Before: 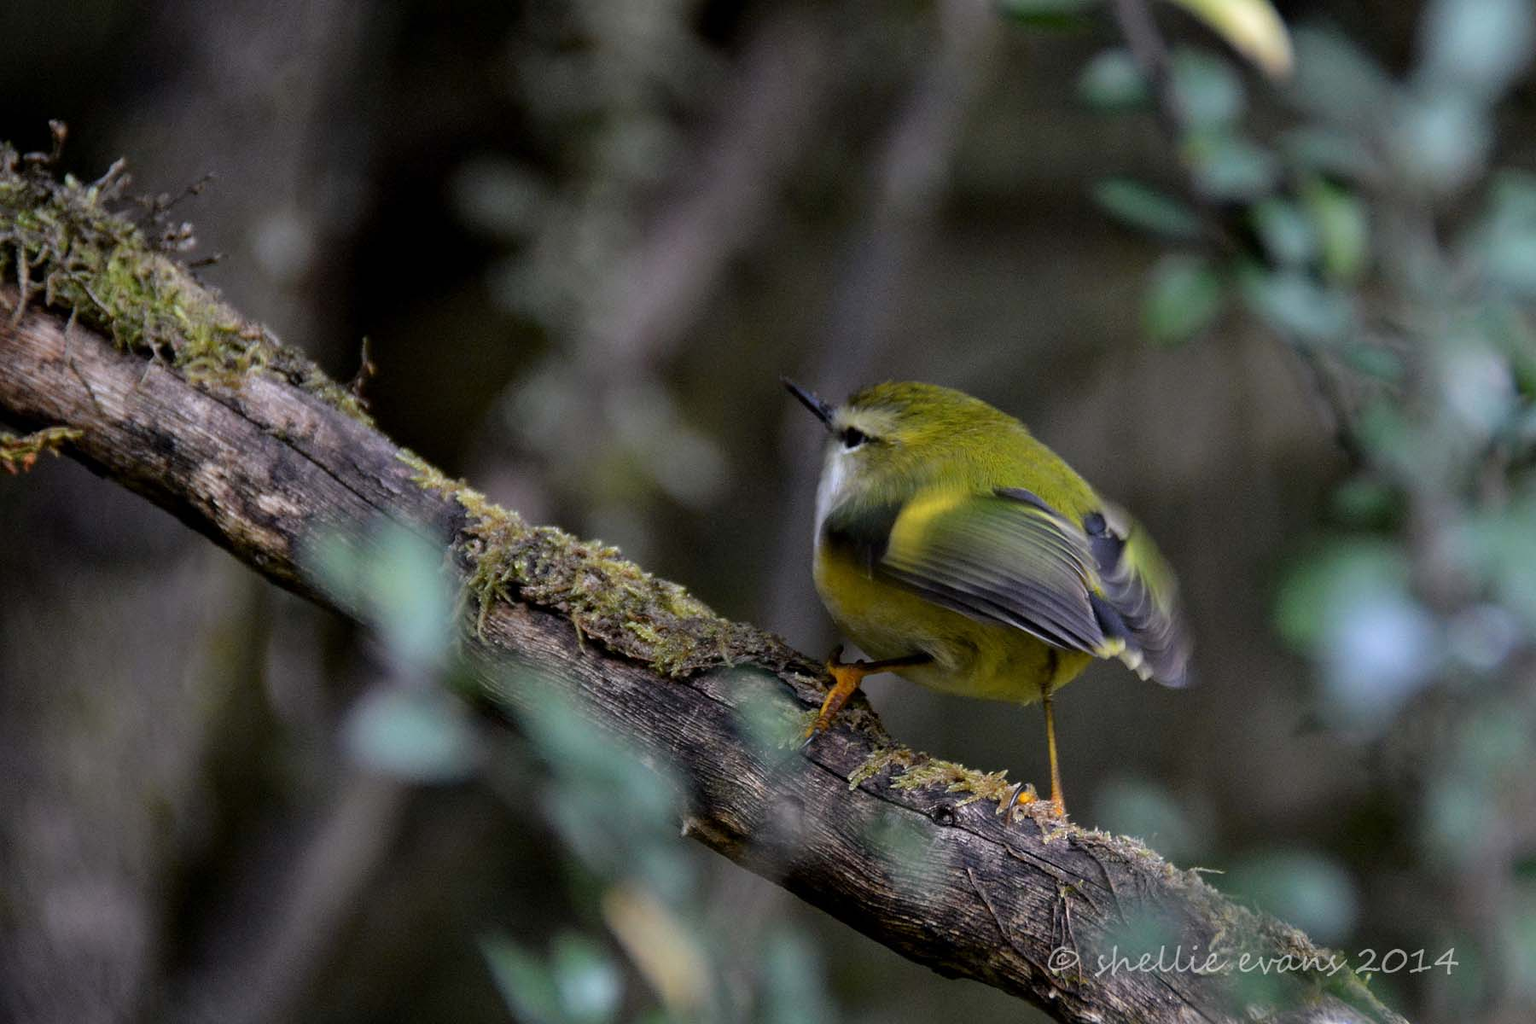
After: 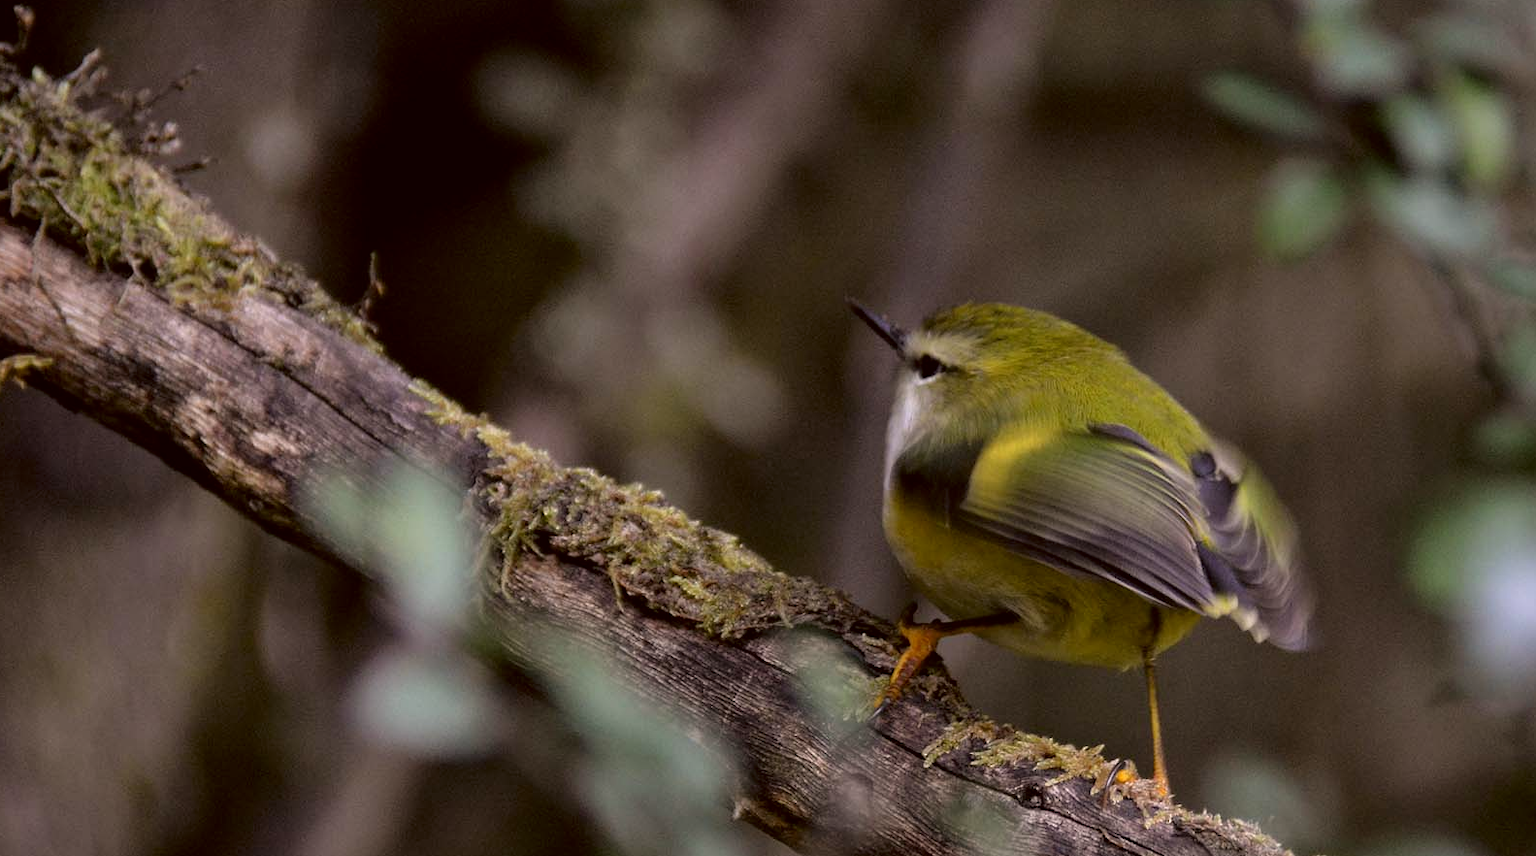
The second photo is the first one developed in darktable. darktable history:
color correction: highlights a* 6.27, highlights b* 8.19, shadows a* 5.94, shadows b* 7.23, saturation 0.9
crop and rotate: left 2.425%, top 11.305%, right 9.6%, bottom 15.08%
